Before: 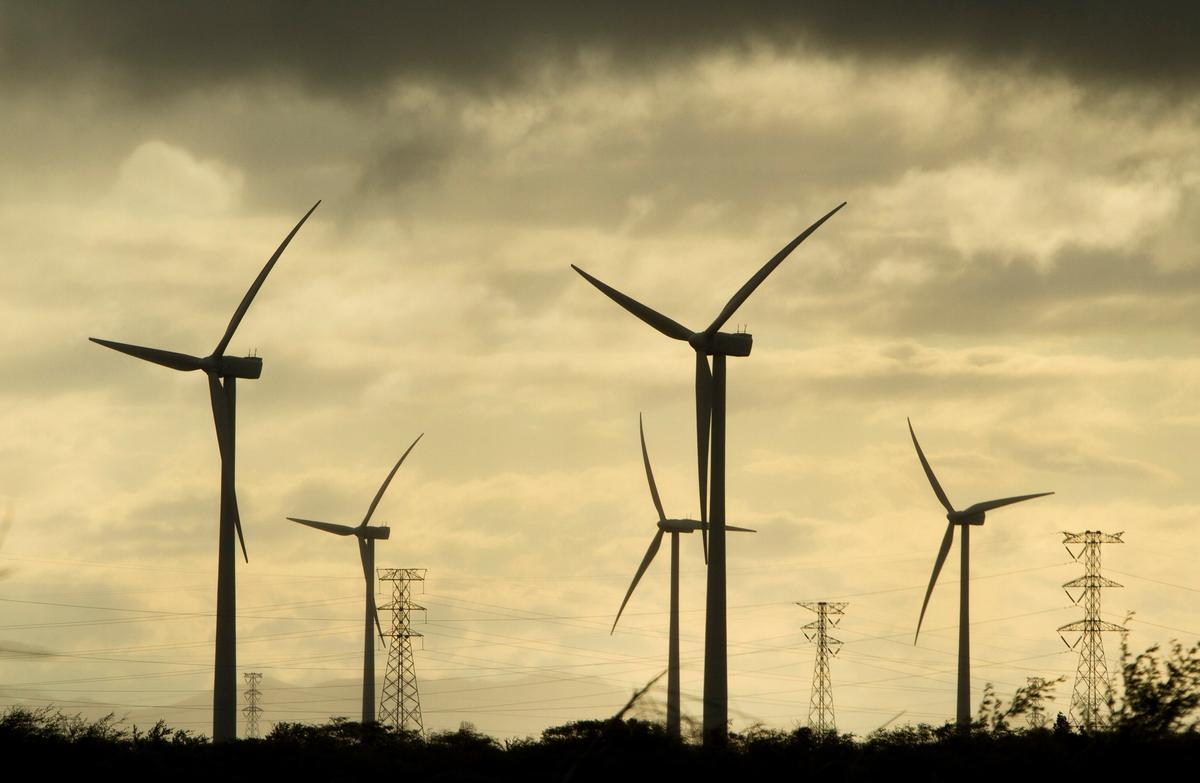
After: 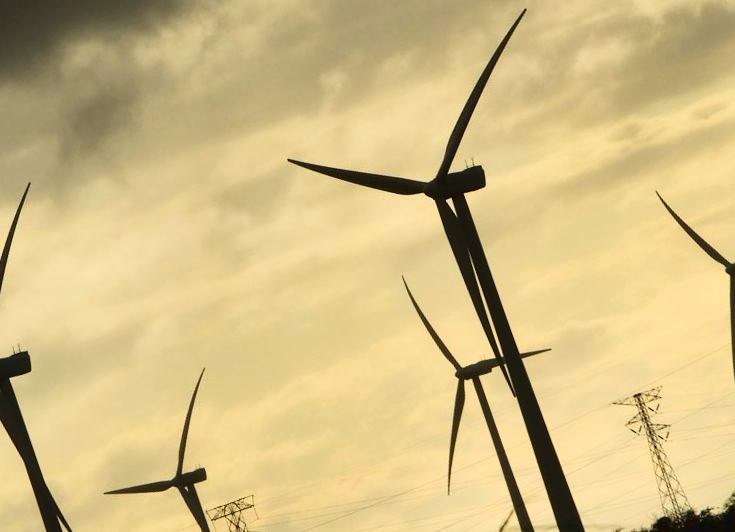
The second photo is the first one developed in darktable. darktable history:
shadows and highlights: shadows -88.16, highlights -37.02, soften with gaussian
tone curve: curves: ch0 [(0, 0.032) (0.181, 0.156) (0.751, 0.829) (1, 1)], color space Lab, linked channels, preserve colors none
crop and rotate: angle 19.51°, left 6.835%, right 4.076%, bottom 1.058%
